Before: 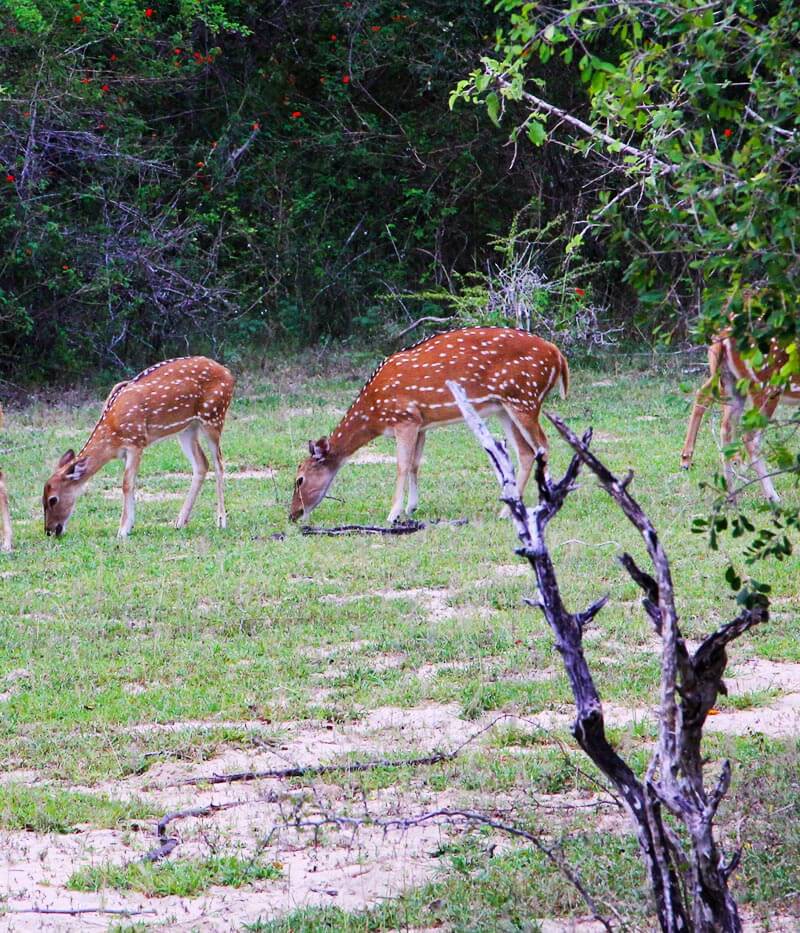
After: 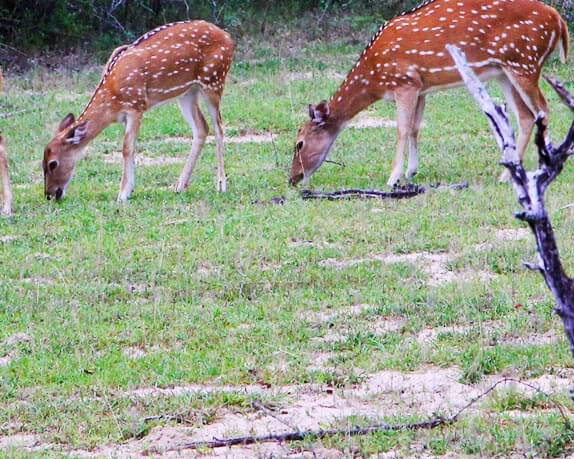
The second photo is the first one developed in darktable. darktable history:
crop: top 36.111%, right 28.227%, bottom 14.647%
